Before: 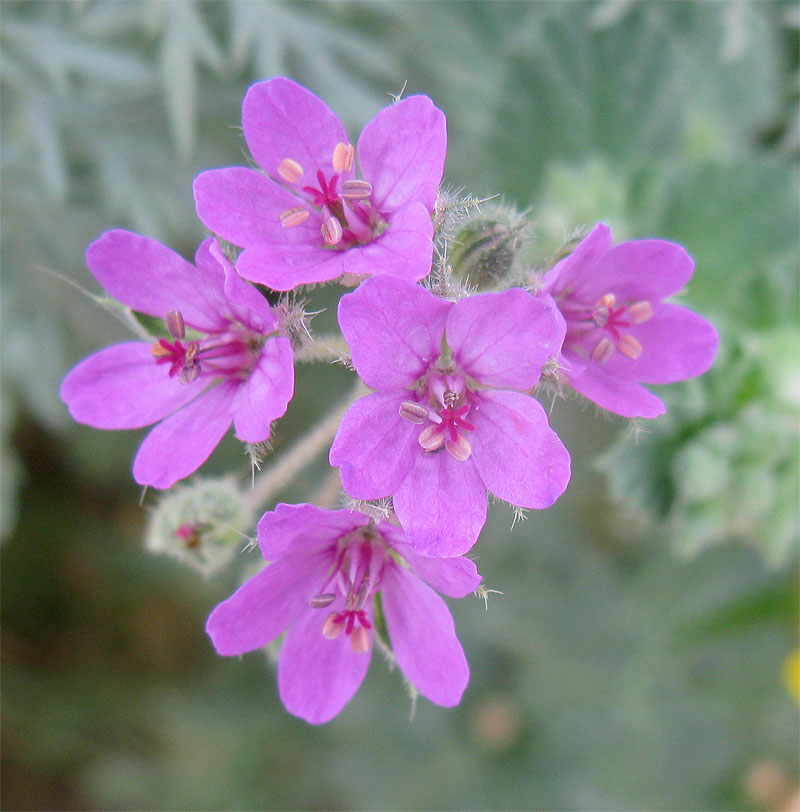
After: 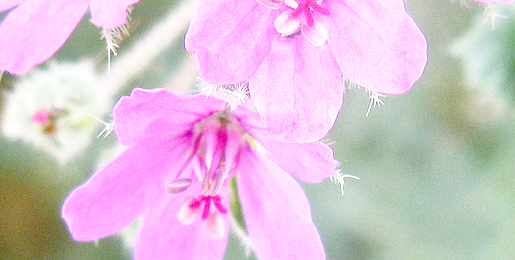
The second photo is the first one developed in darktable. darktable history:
exposure: black level correction -0.005, exposure 0.622 EV, compensate highlight preservation false
base curve: curves: ch0 [(0, 0) (0.028, 0.03) (0.121, 0.232) (0.46, 0.748) (0.859, 0.968) (1, 1)], preserve colors none
crop: left 18.091%, top 51.13%, right 17.525%, bottom 16.85%
local contrast: mode bilateral grid, contrast 20, coarseness 50, detail 120%, midtone range 0.2
